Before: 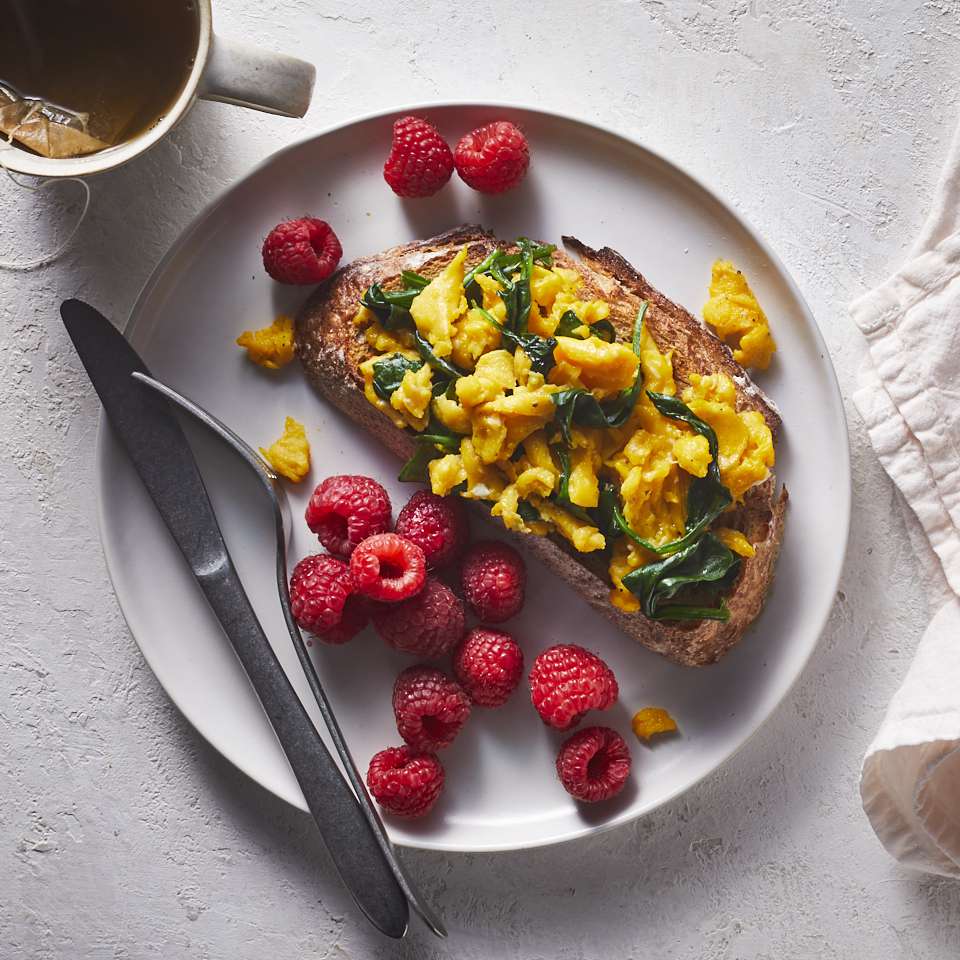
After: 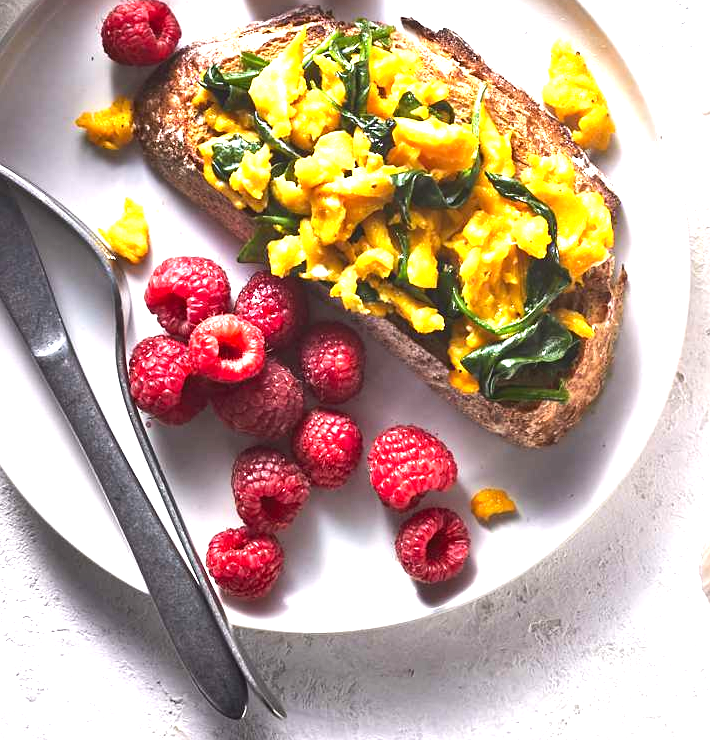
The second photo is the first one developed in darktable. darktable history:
tone equalizer: -8 EV -0.417 EV, -7 EV -0.389 EV, -6 EV -0.333 EV, -5 EV -0.222 EV, -3 EV 0.222 EV, -2 EV 0.333 EV, -1 EV 0.389 EV, +0 EV 0.417 EV, edges refinement/feathering 500, mask exposure compensation -1.57 EV, preserve details no
crop: left 16.871%, top 22.857%, right 9.116%
exposure: black level correction 0.001, exposure 1.116 EV, compensate highlight preservation false
